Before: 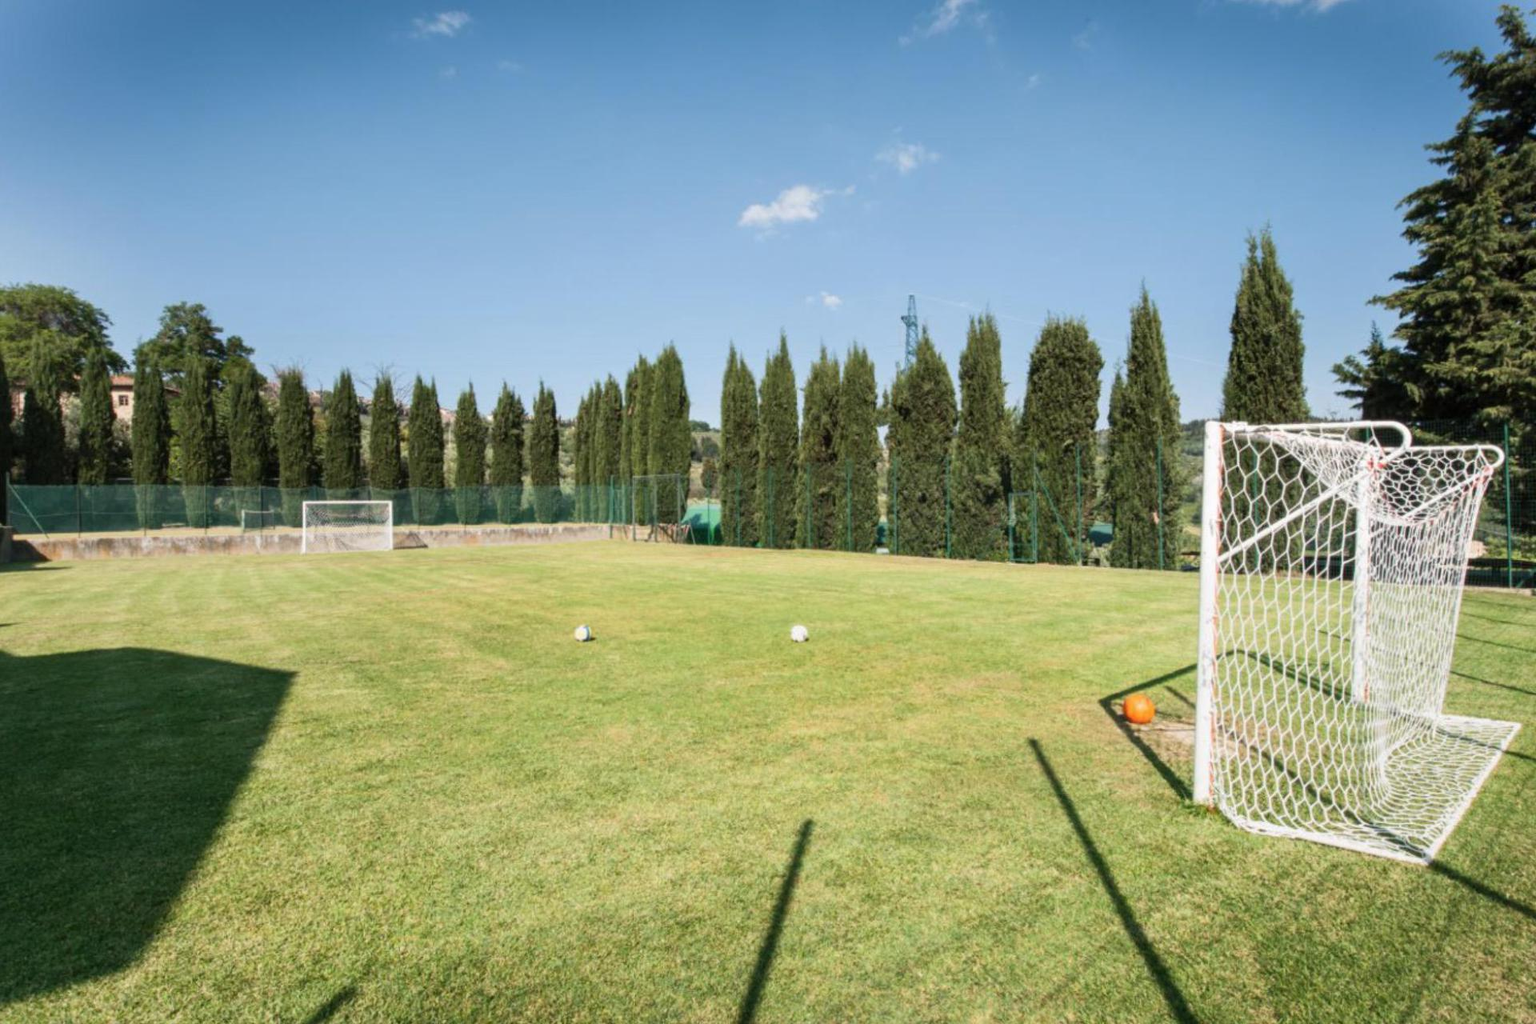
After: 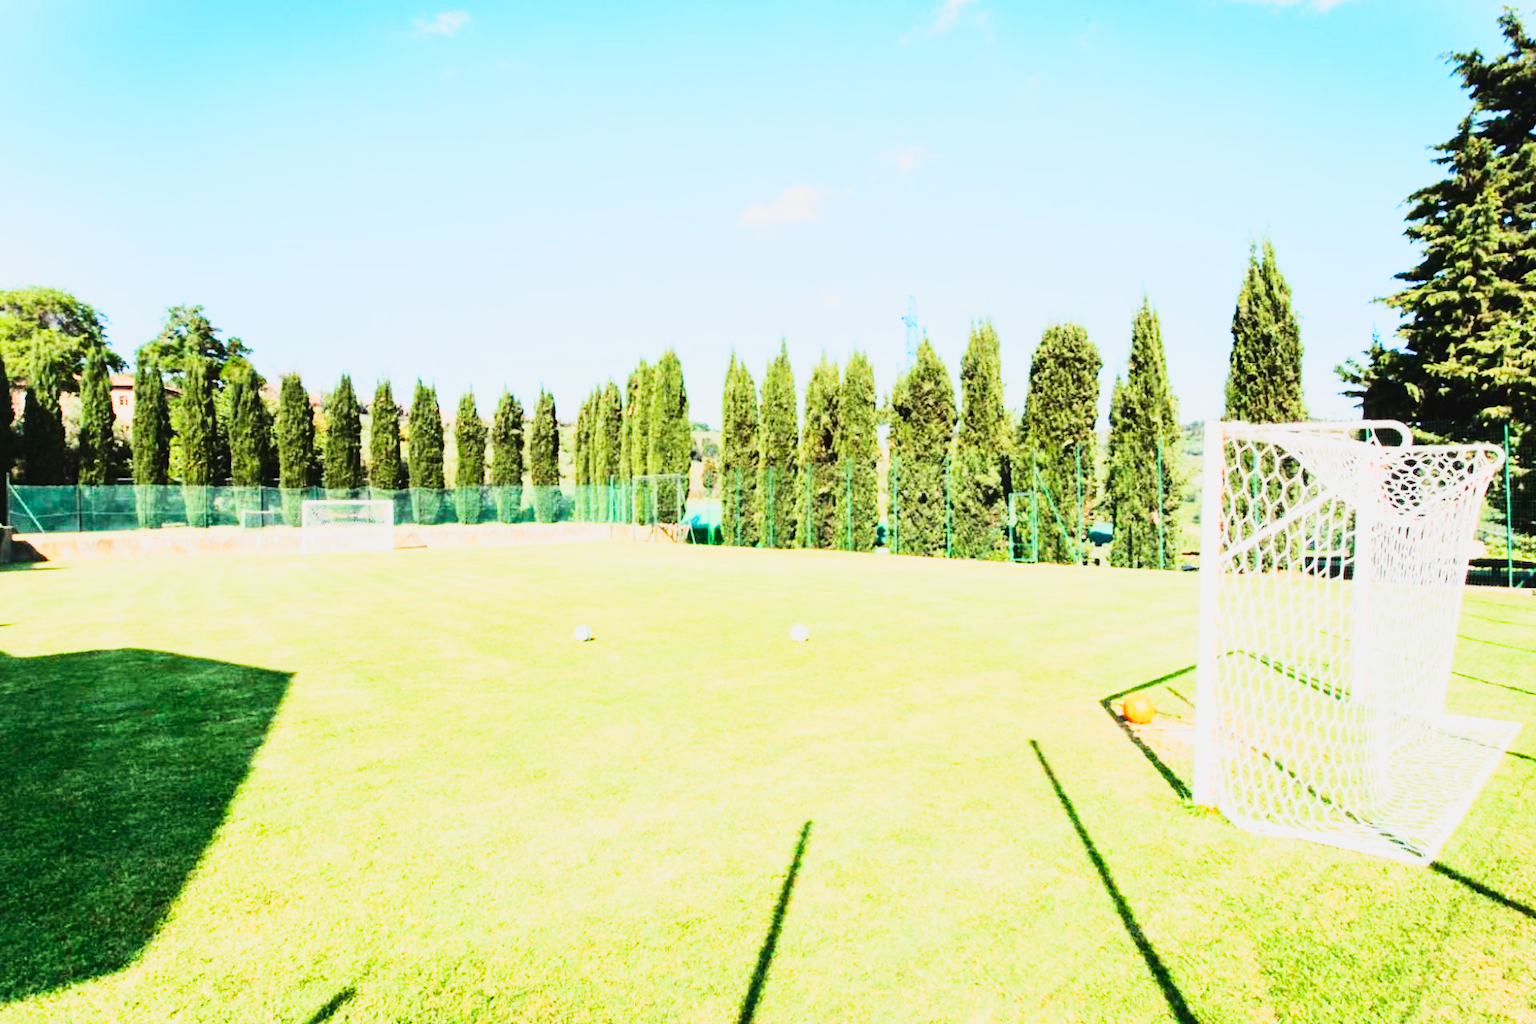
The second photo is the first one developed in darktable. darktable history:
tone curve: curves: ch0 [(0, 0.026) (0.146, 0.158) (0.272, 0.34) (0.434, 0.625) (0.676, 0.871) (0.994, 0.955)], color space Lab, linked channels, preserve colors none
base curve: curves: ch0 [(0, 0.003) (0.001, 0.002) (0.006, 0.004) (0.02, 0.022) (0.048, 0.086) (0.094, 0.234) (0.162, 0.431) (0.258, 0.629) (0.385, 0.8) (0.548, 0.918) (0.751, 0.988) (1, 1)], preserve colors none
